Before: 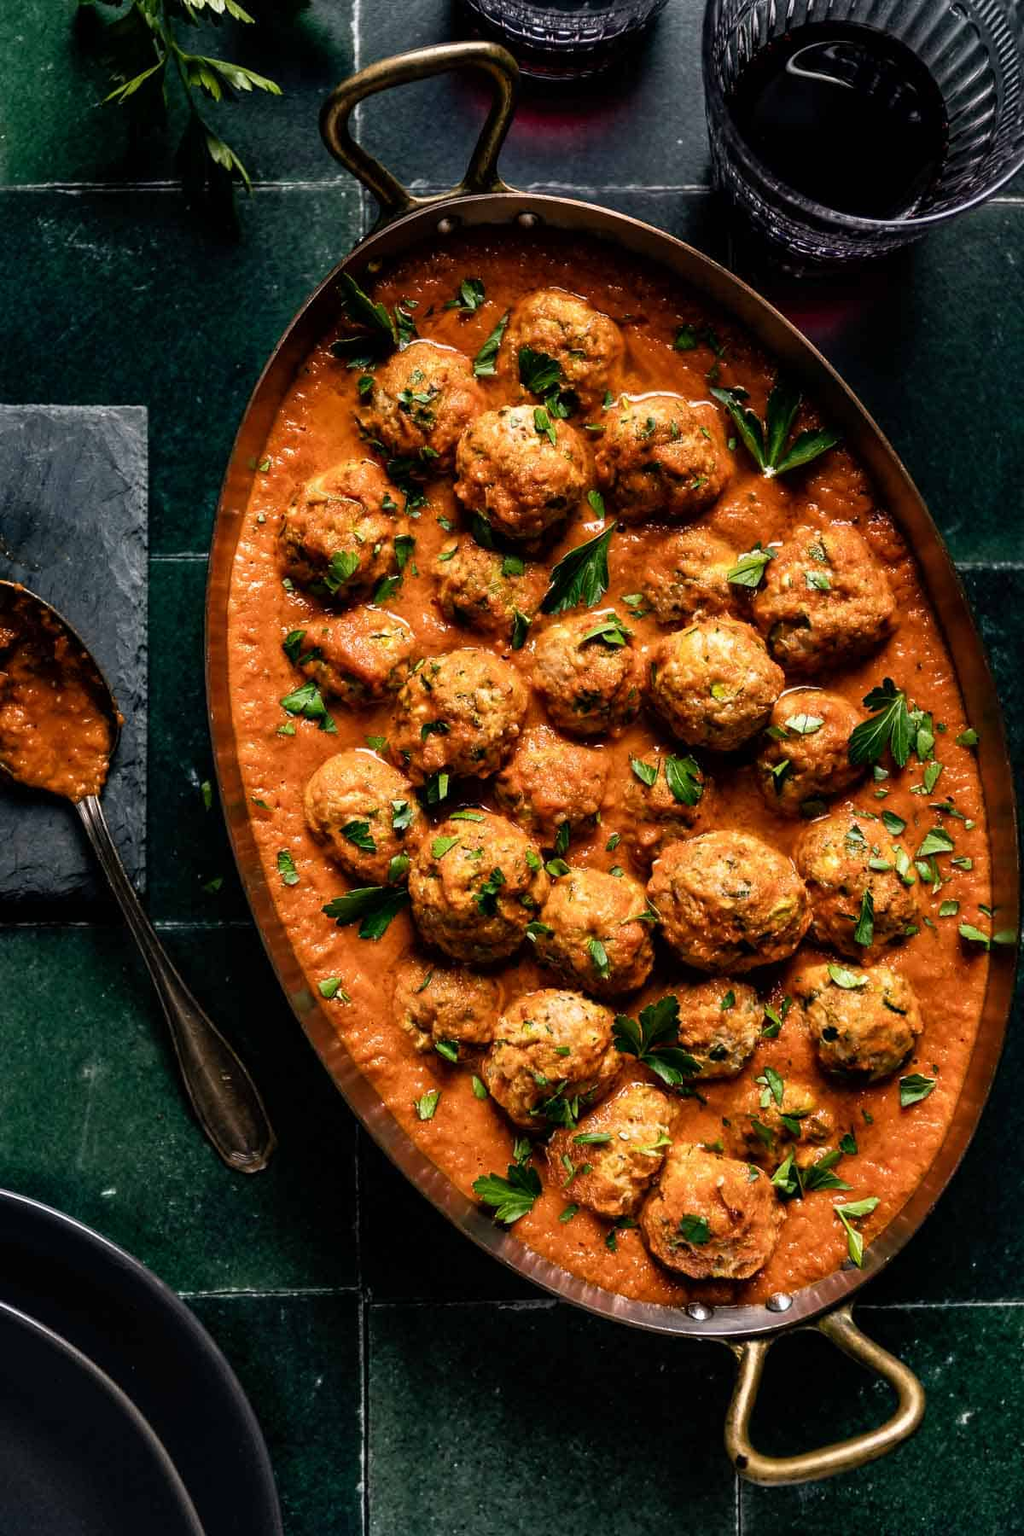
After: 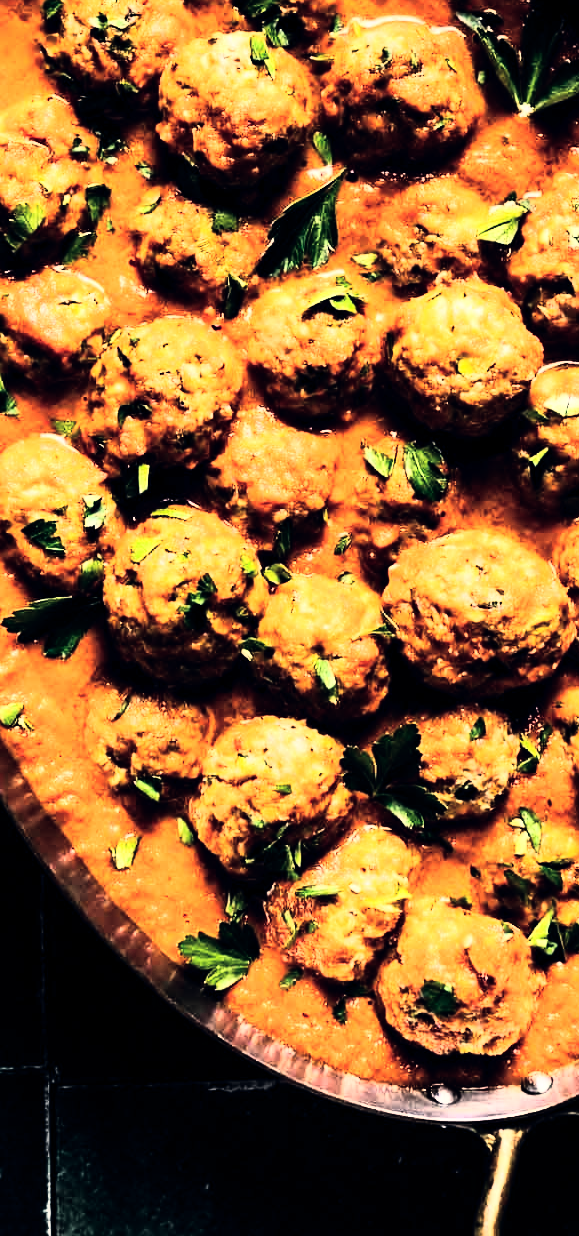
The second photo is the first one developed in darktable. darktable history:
color balance rgb: shadows lift › hue 87.51°, highlights gain › chroma 3.21%, highlights gain › hue 55.1°, global offset › chroma 0.15%, global offset › hue 253.66°, linear chroma grading › global chroma 0.5%
crop: left 31.379%, top 24.658%, right 20.326%, bottom 6.628%
rgb curve: curves: ch0 [(0, 0) (0.21, 0.15) (0.24, 0.21) (0.5, 0.75) (0.75, 0.96) (0.89, 0.99) (1, 1)]; ch1 [(0, 0.02) (0.21, 0.13) (0.25, 0.2) (0.5, 0.67) (0.75, 0.9) (0.89, 0.97) (1, 1)]; ch2 [(0, 0.02) (0.21, 0.13) (0.25, 0.2) (0.5, 0.67) (0.75, 0.9) (0.89, 0.97) (1, 1)], compensate middle gray true
tone equalizer: -8 EV -0.75 EV, -7 EV -0.7 EV, -6 EV -0.6 EV, -5 EV -0.4 EV, -3 EV 0.4 EV, -2 EV 0.6 EV, -1 EV 0.7 EV, +0 EV 0.75 EV, edges refinement/feathering 500, mask exposure compensation -1.57 EV, preserve details no
